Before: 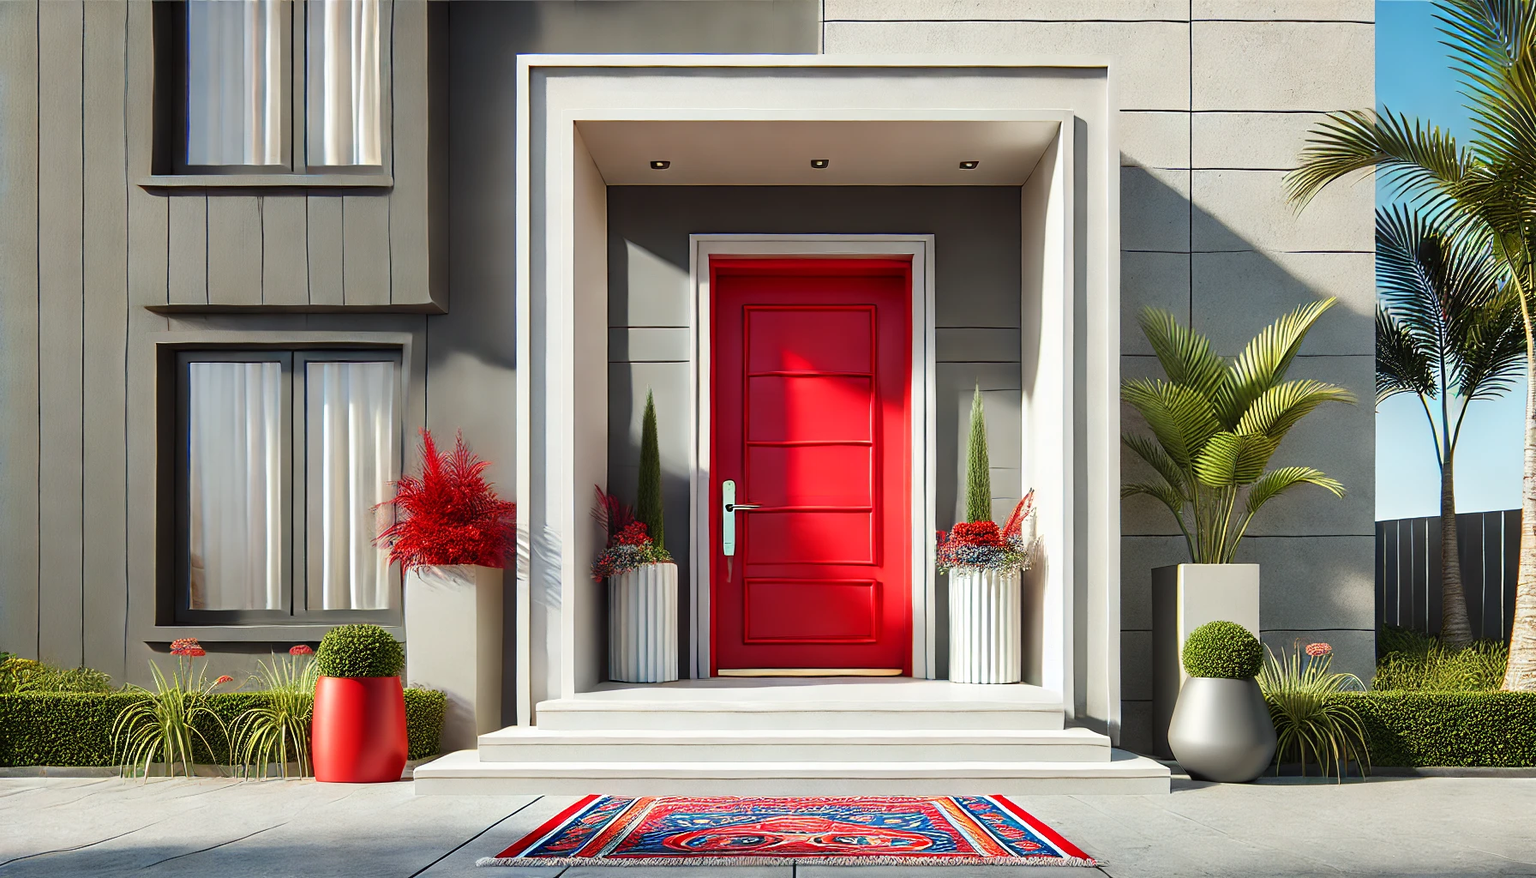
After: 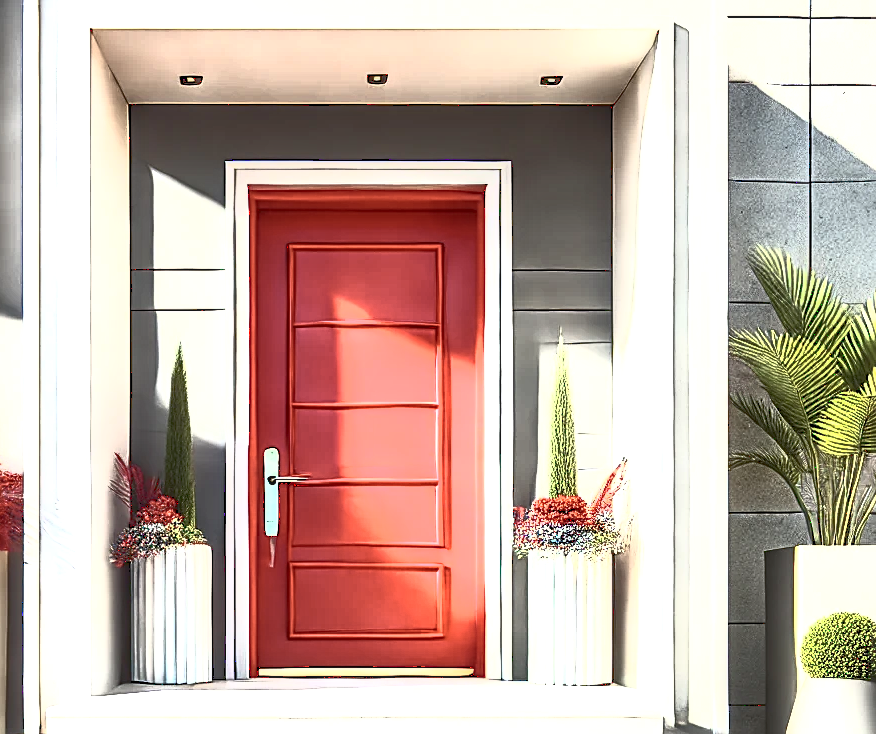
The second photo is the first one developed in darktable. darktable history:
local contrast: detail 161%
base curve: curves: ch0 [(0, 0.015) (0.085, 0.116) (0.134, 0.298) (0.19, 0.545) (0.296, 0.764) (0.599, 0.982) (1, 1)]
tone curve: curves: ch0 [(0, 0) (0.003, 0.004) (0.011, 0.016) (0.025, 0.035) (0.044, 0.062) (0.069, 0.097) (0.1, 0.143) (0.136, 0.205) (0.177, 0.276) (0.224, 0.36) (0.277, 0.461) (0.335, 0.584) (0.399, 0.686) (0.468, 0.783) (0.543, 0.868) (0.623, 0.927) (0.709, 0.96) (0.801, 0.974) (0.898, 0.986) (1, 1)], color space Lab, independent channels, preserve colors none
crop: left 32.347%, top 10.973%, right 18.745%, bottom 17.335%
sharpen: amount 0.54
contrast equalizer: y [[0.5, 0.502, 0.506, 0.511, 0.52, 0.537], [0.5 ×6], [0.505, 0.509, 0.518, 0.534, 0.553, 0.561], [0 ×6], [0 ×6]], mix -0.191
exposure: exposure -0.488 EV, compensate exposure bias true, compensate highlight preservation false
